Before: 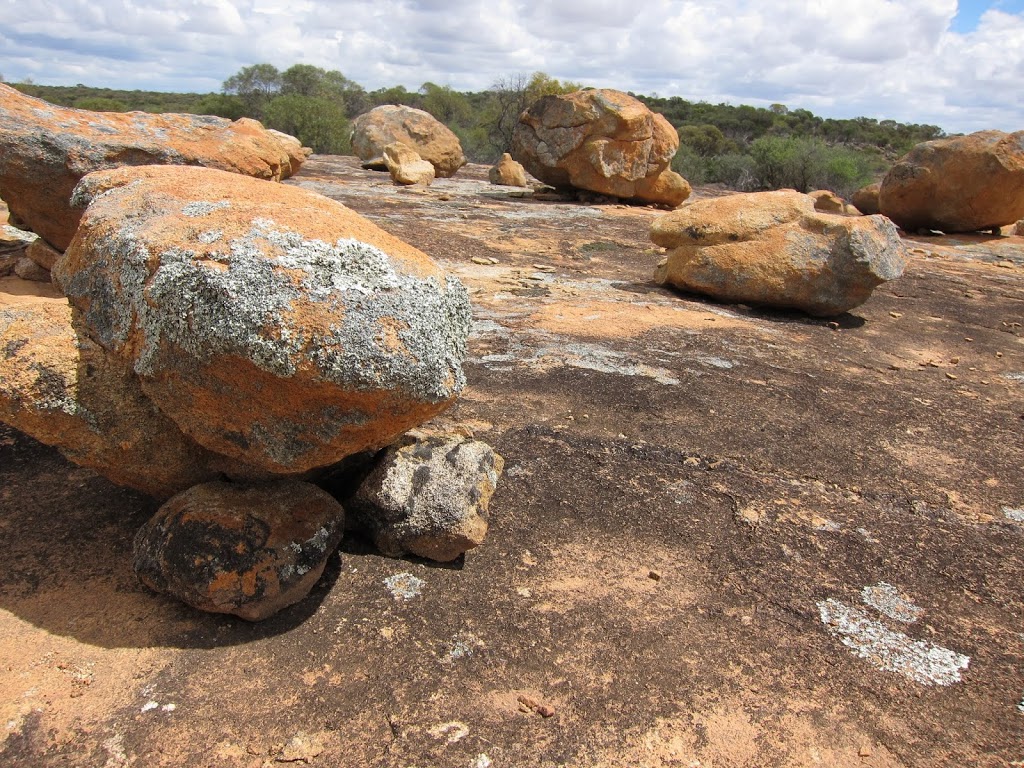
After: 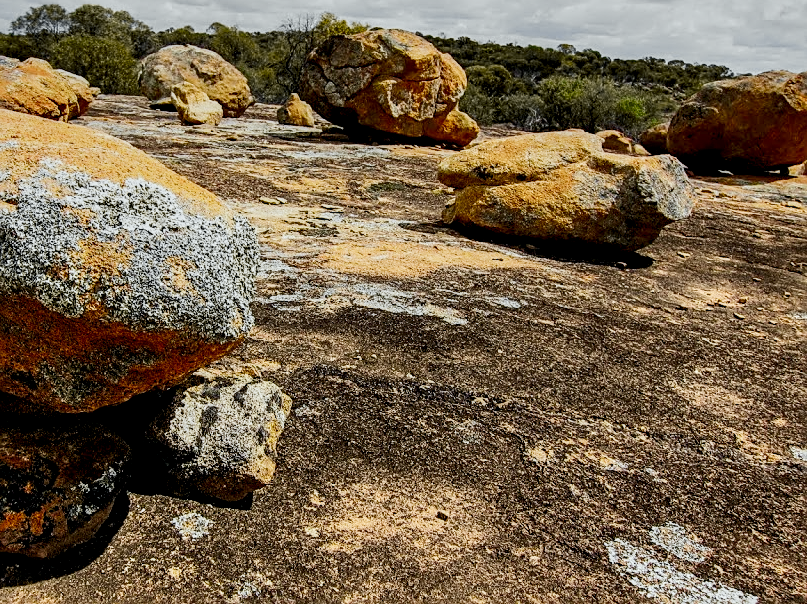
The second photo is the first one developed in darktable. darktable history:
filmic rgb: middle gray luminance 29%, black relative exposure -10.3 EV, white relative exposure 5.5 EV, threshold 6 EV, target black luminance 0%, hardness 3.95, latitude 2.04%, contrast 1.132, highlights saturation mix 5%, shadows ↔ highlights balance 15.11%, preserve chrominance no, color science v3 (2019), use custom middle-gray values true, iterations of high-quality reconstruction 0, enable highlight reconstruction true
local contrast: detail 150%
tone curve: curves: ch0 [(0, 0) (0.071, 0.06) (0.253, 0.242) (0.437, 0.498) (0.55, 0.644) (0.657, 0.749) (0.823, 0.876) (1, 0.99)]; ch1 [(0, 0) (0.346, 0.307) (0.408, 0.369) (0.453, 0.457) (0.476, 0.489) (0.502, 0.493) (0.521, 0.515) (0.537, 0.531) (0.612, 0.641) (0.676, 0.728) (1, 1)]; ch2 [(0, 0) (0.346, 0.34) (0.434, 0.46) (0.485, 0.494) (0.5, 0.494) (0.511, 0.504) (0.537, 0.551) (0.579, 0.599) (0.625, 0.686) (1, 1)], color space Lab, independent channels, preserve colors none
shadows and highlights: low approximation 0.01, soften with gaussian
crop and rotate: left 20.74%, top 7.912%, right 0.375%, bottom 13.378%
sharpen: amount 0.6
